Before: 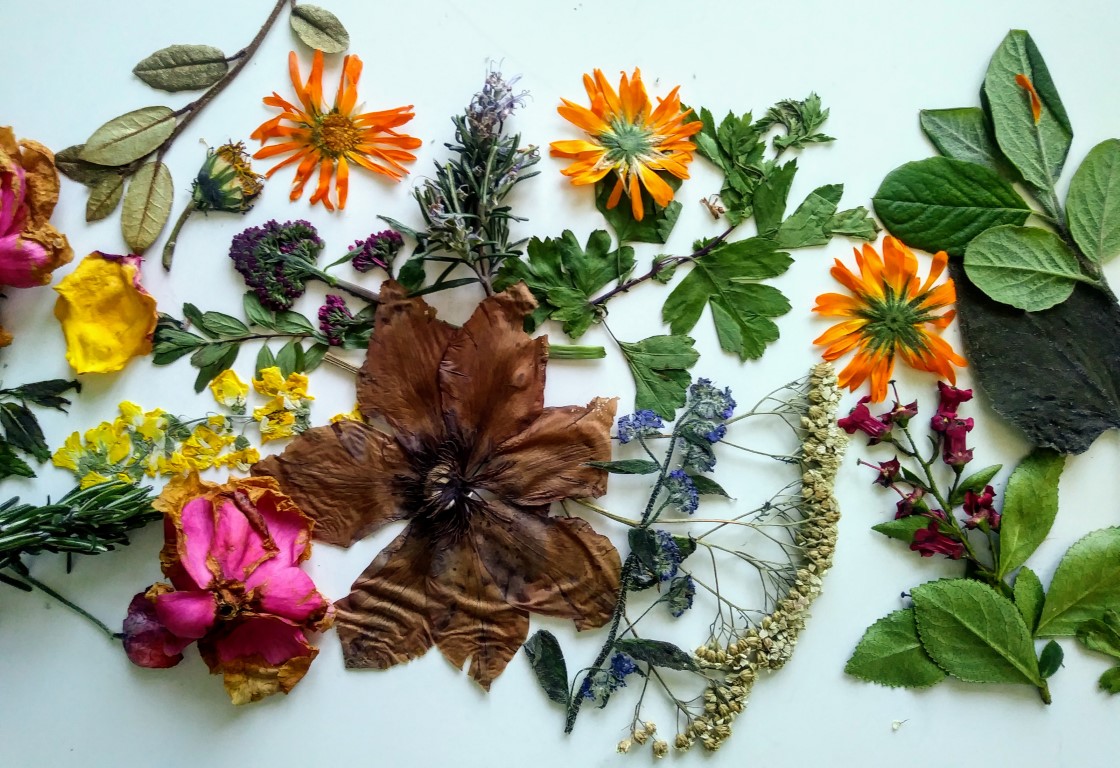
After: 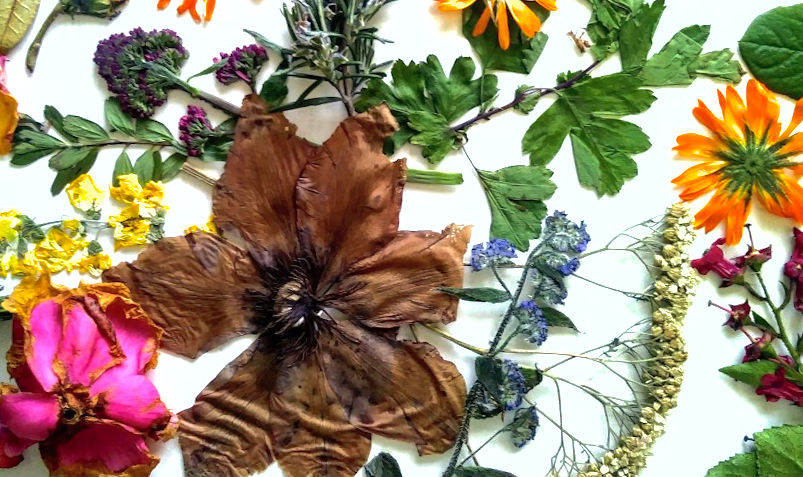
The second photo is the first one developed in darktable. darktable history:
exposure: black level correction 0, exposure 0.5 EV, compensate exposure bias true, compensate highlight preservation false
crop and rotate: angle -3.37°, left 9.79%, top 20.73%, right 12.42%, bottom 11.82%
shadows and highlights: on, module defaults
tone equalizer: -8 EV -0.417 EV, -7 EV -0.389 EV, -6 EV -0.333 EV, -5 EV -0.222 EV, -3 EV 0.222 EV, -2 EV 0.333 EV, -1 EV 0.389 EV, +0 EV 0.417 EV, edges refinement/feathering 500, mask exposure compensation -1.57 EV, preserve details no
